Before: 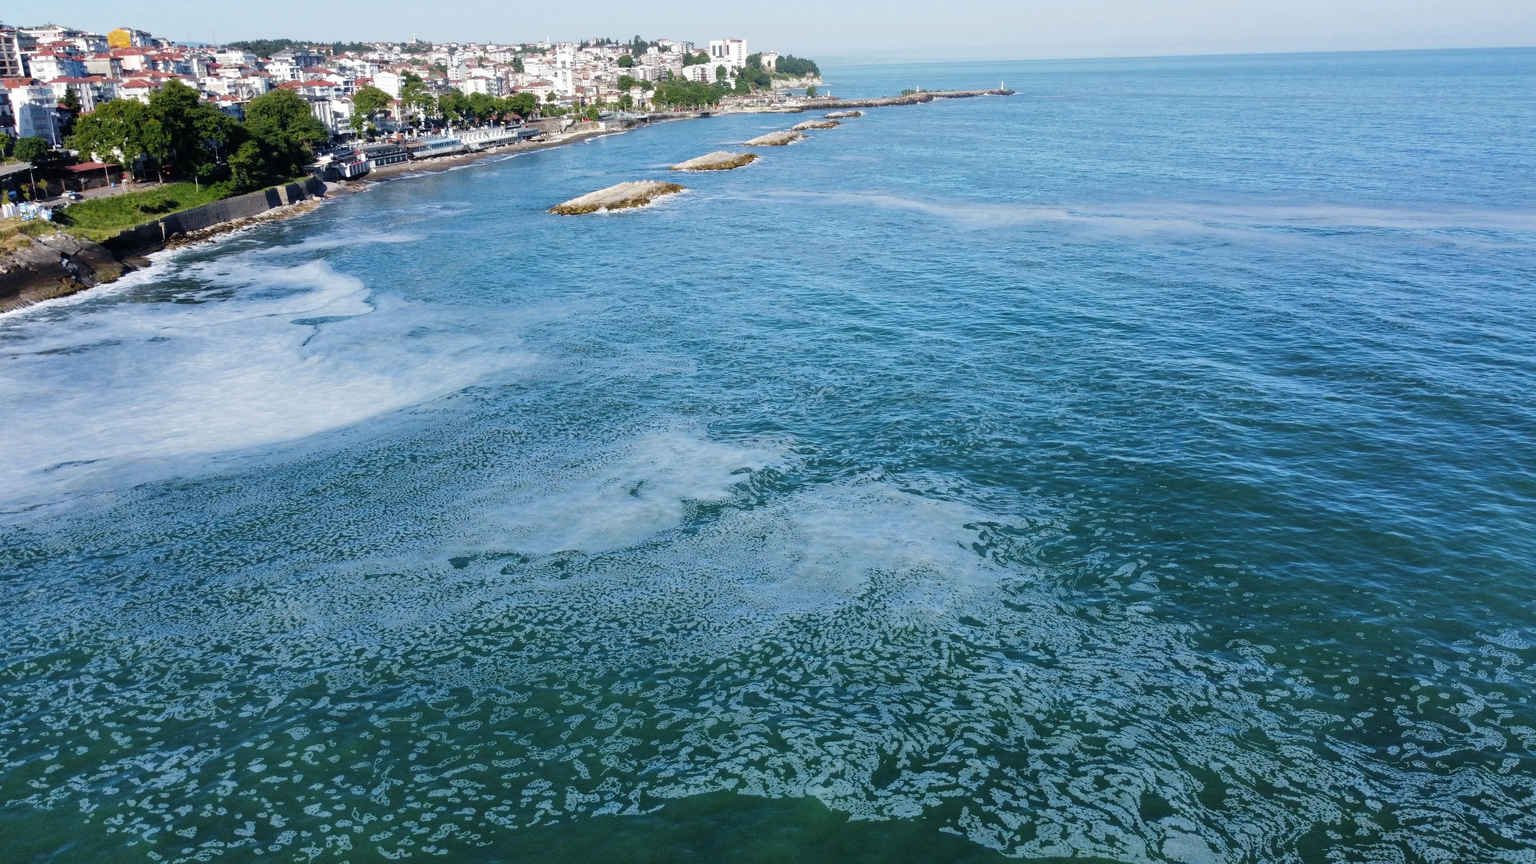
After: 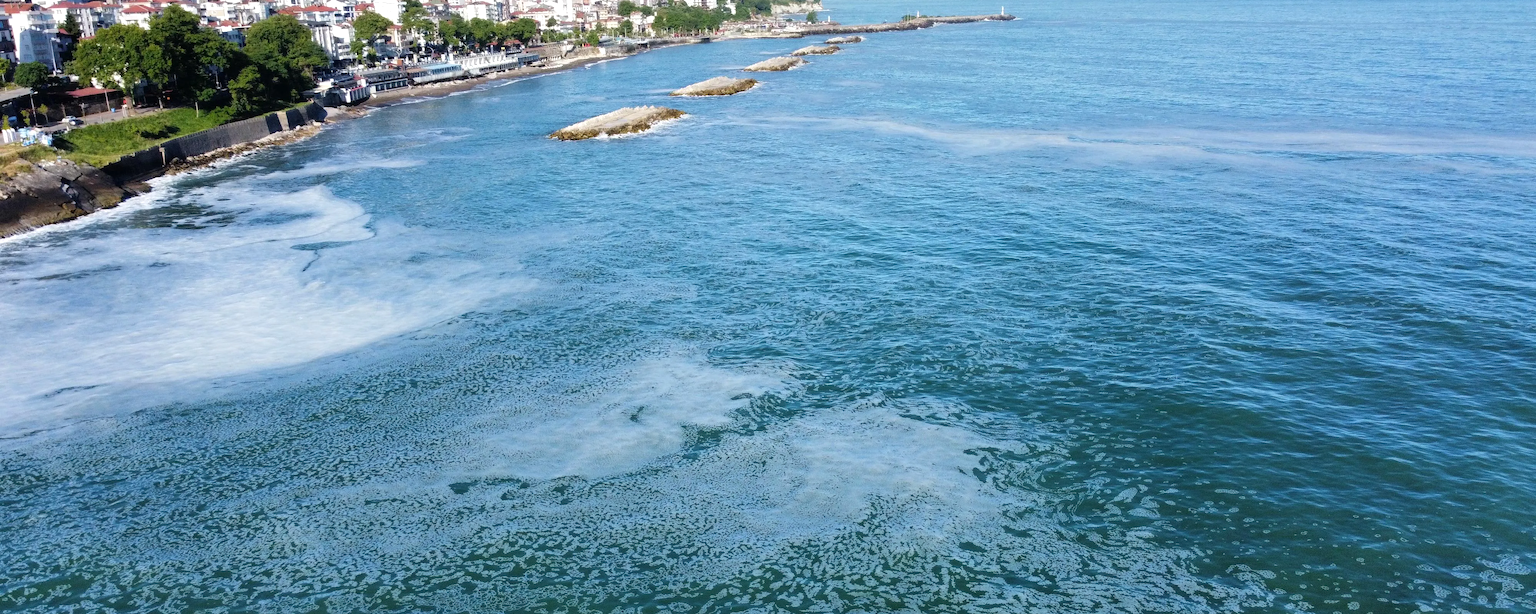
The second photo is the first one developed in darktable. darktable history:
crop and rotate: top 8.684%, bottom 20.231%
exposure: exposure 0.201 EV, compensate exposure bias true, compensate highlight preservation false
